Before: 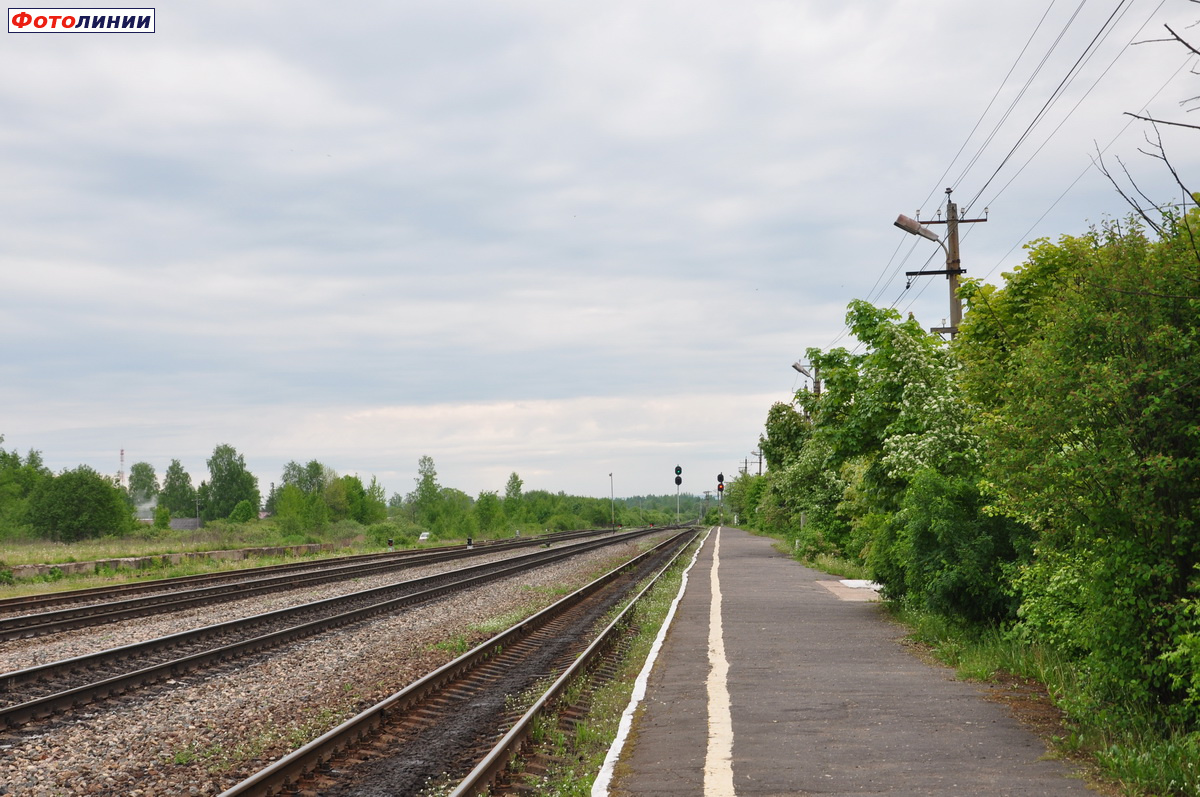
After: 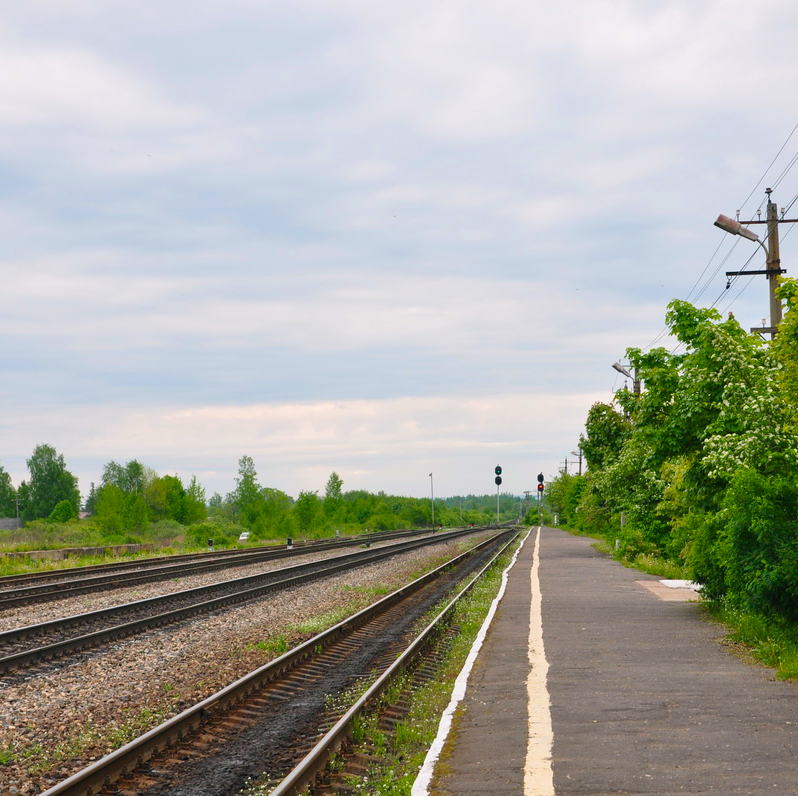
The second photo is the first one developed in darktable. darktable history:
crop and rotate: left 15.074%, right 18.413%
color balance rgb: shadows lift › luminance -7.433%, shadows lift › chroma 2.32%, shadows lift › hue 202.24°, highlights gain › chroma 0.179%, highlights gain › hue 330.34°, perceptual saturation grading › global saturation 17.567%, global vibrance 33.02%
exposure: compensate highlight preservation false
